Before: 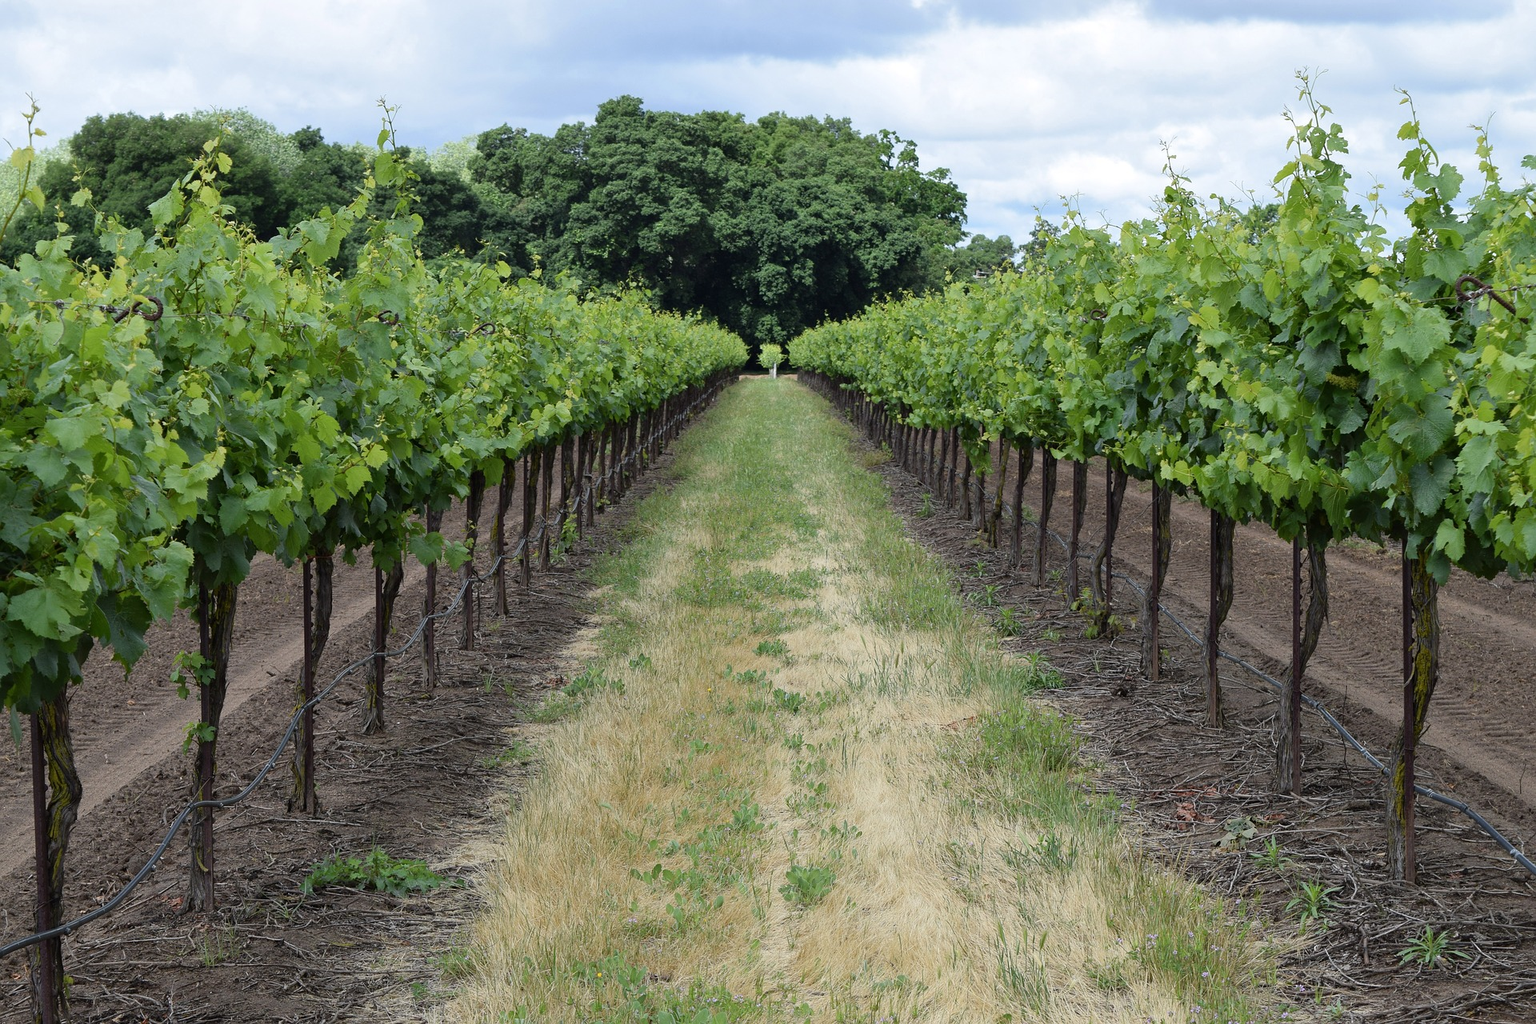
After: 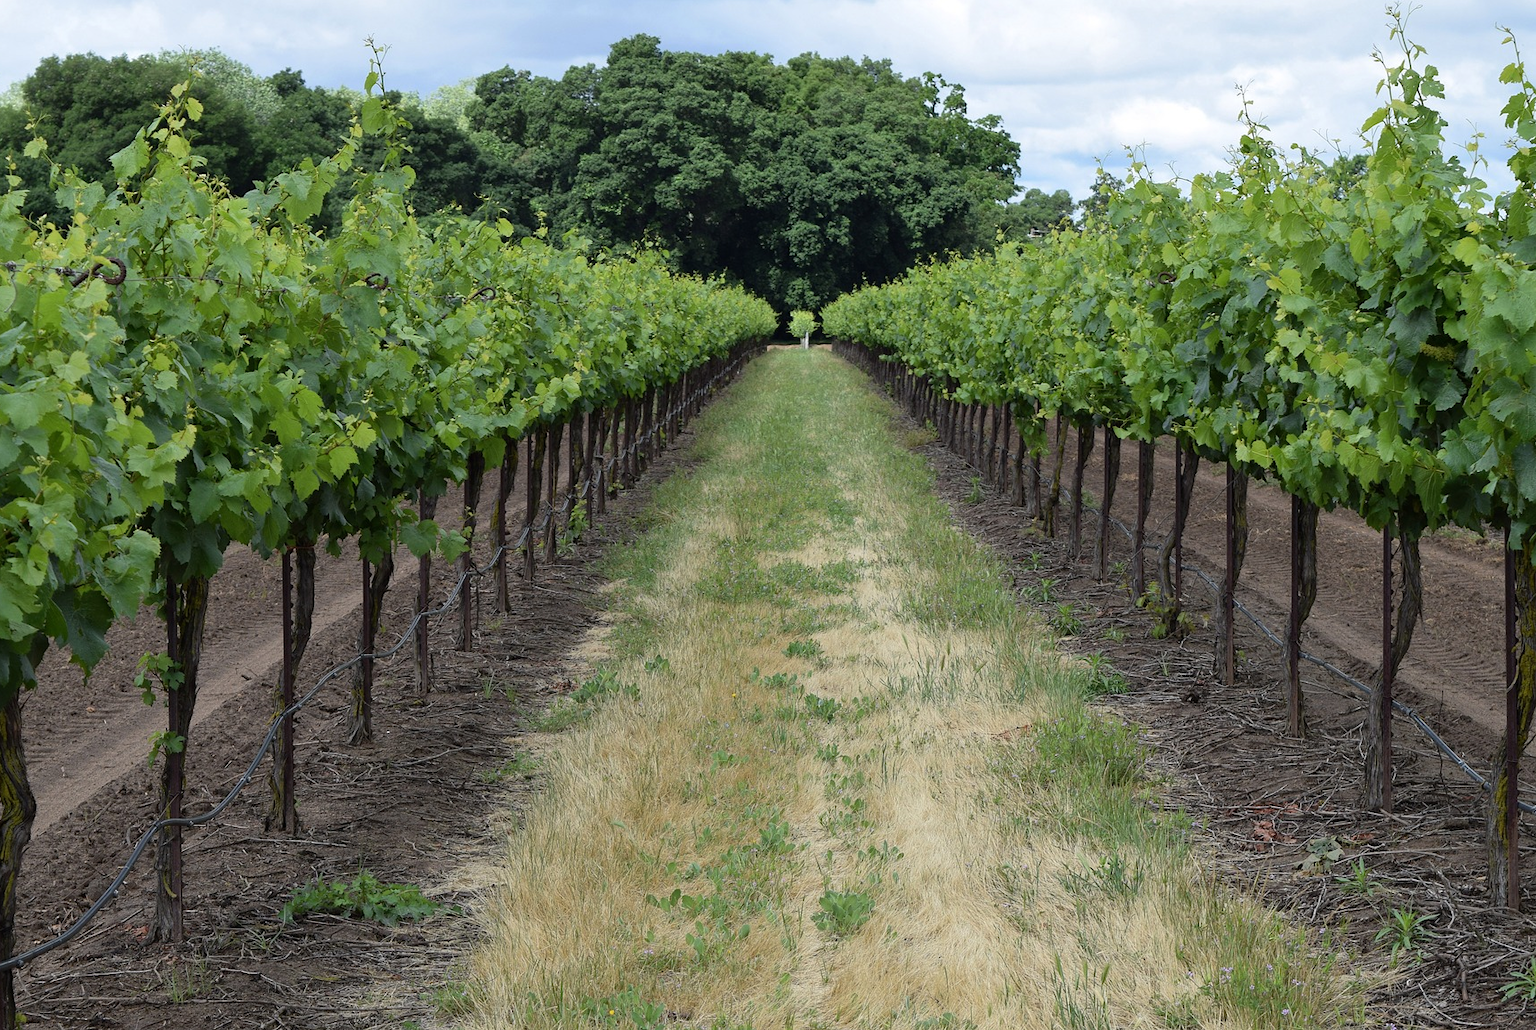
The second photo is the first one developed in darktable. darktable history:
crop: left 3.262%, top 6.349%, right 6.8%, bottom 3.182%
base curve: curves: ch0 [(0, 0) (0.303, 0.277) (1, 1)], preserve colors none
